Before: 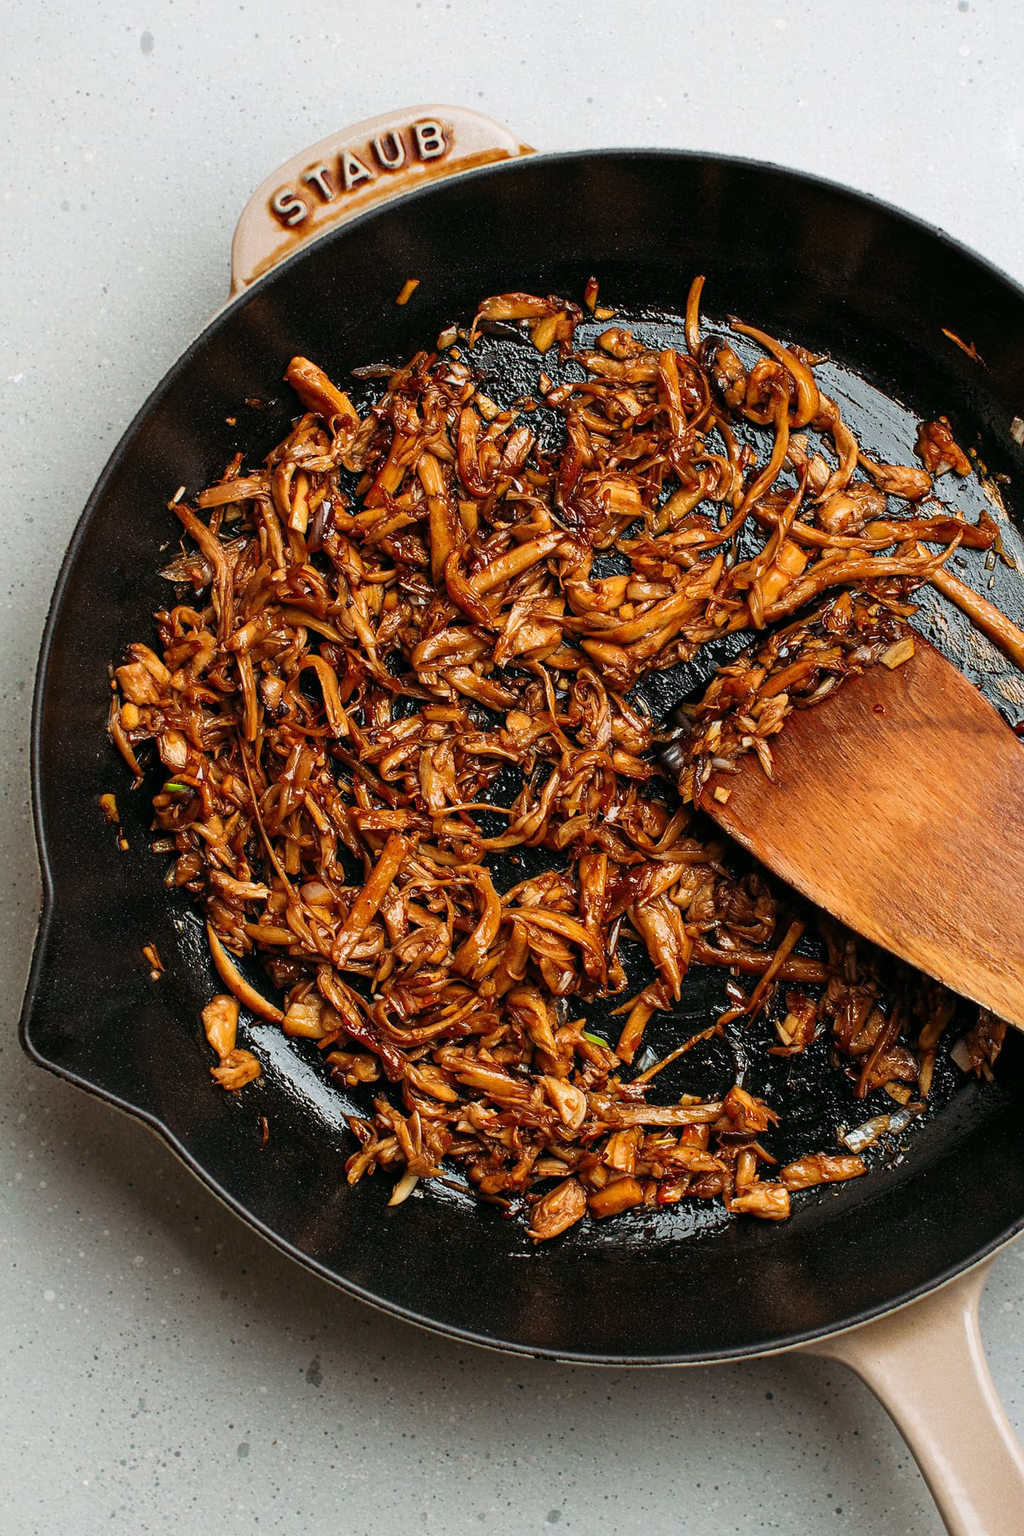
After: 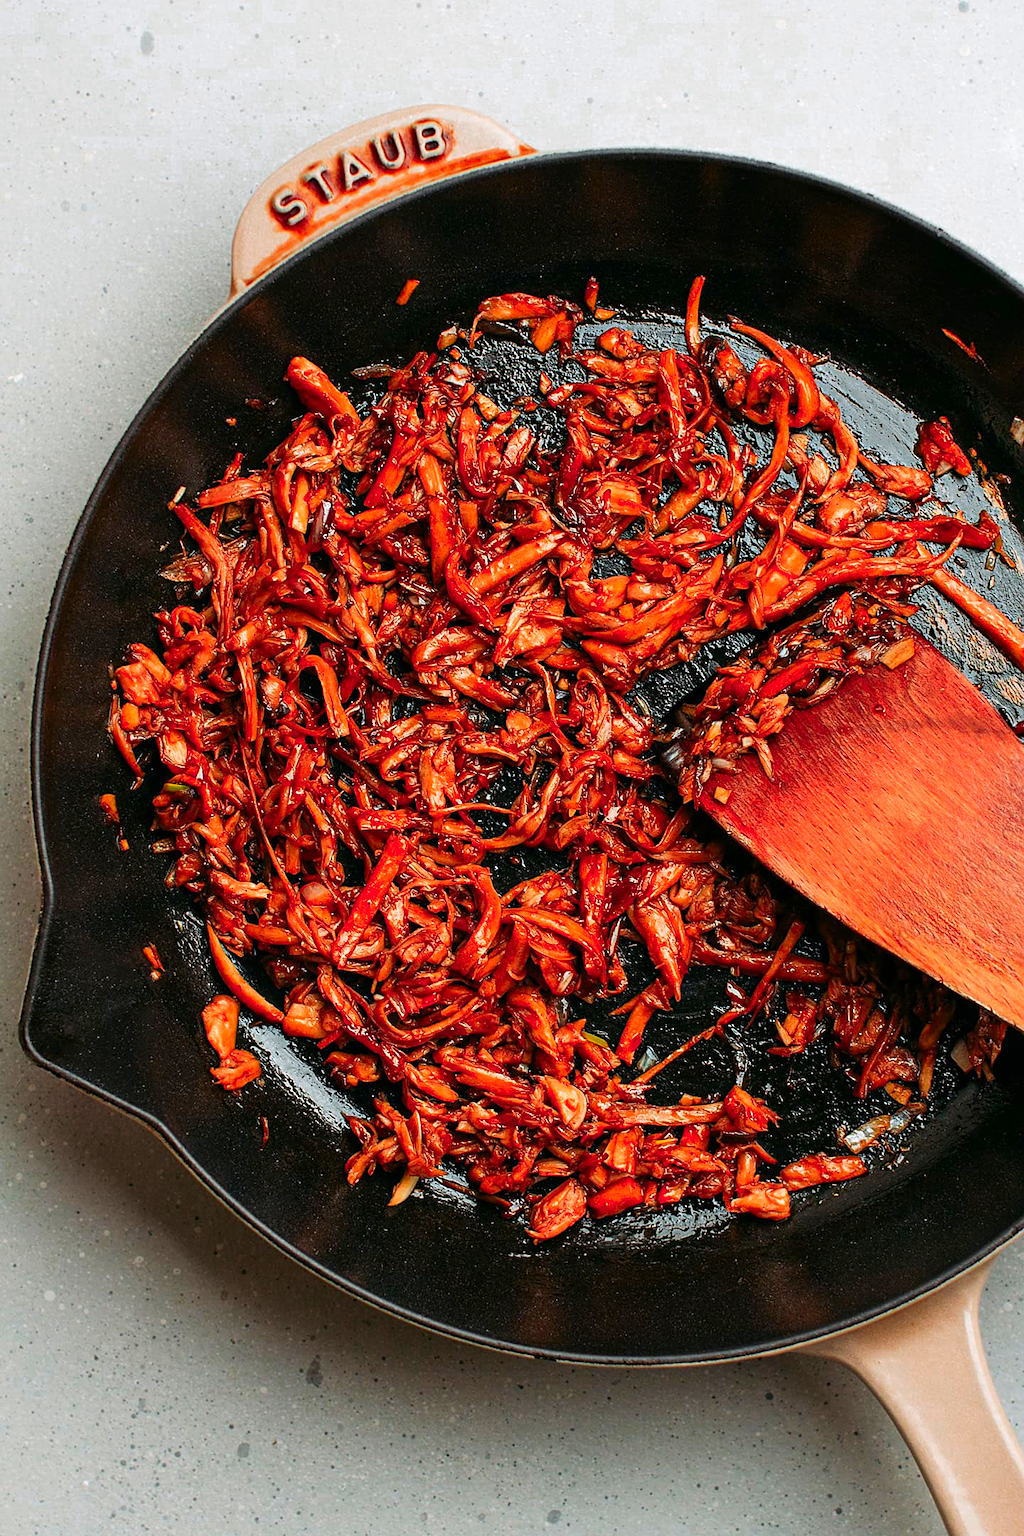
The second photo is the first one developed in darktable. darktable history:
color zones: curves: ch0 [(0.473, 0.374) (0.742, 0.784)]; ch1 [(0.354, 0.737) (0.742, 0.705)]; ch2 [(0.318, 0.421) (0.758, 0.532)]
sharpen: amount 0.218
